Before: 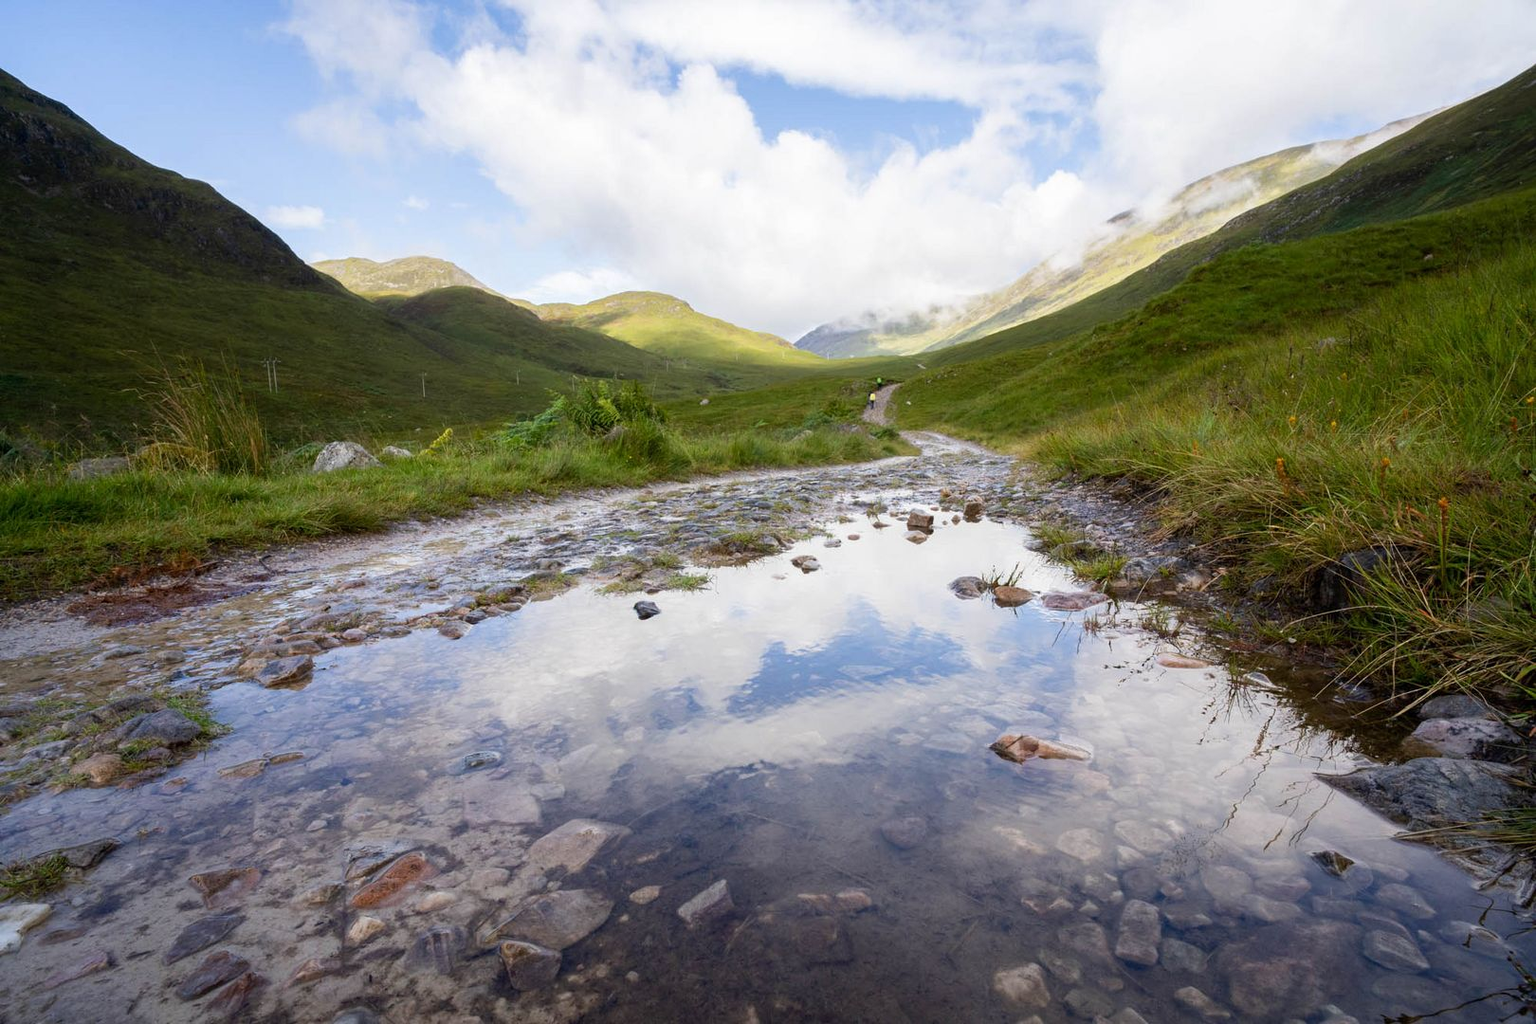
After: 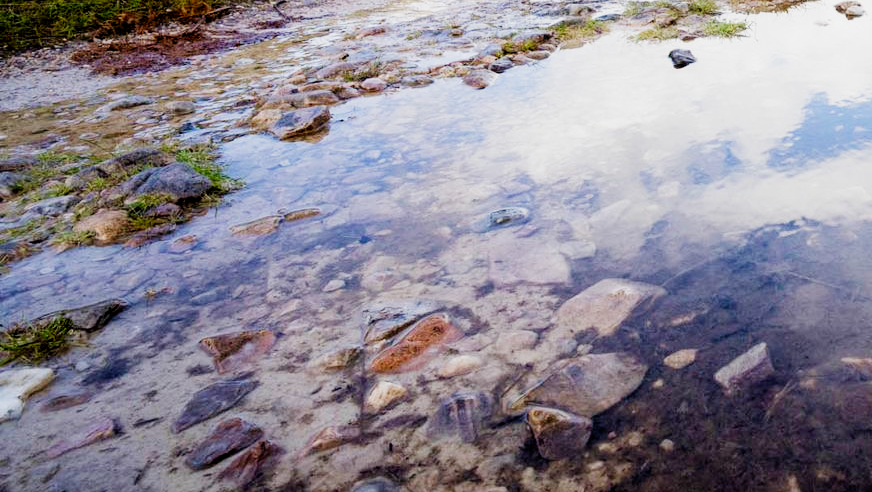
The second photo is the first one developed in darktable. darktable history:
exposure: black level correction 0, exposure 0.701 EV, compensate highlight preservation false
filmic rgb: black relative exposure -5.13 EV, white relative exposure 3.98 EV, hardness 2.9, contrast 1.296, preserve chrominance no, color science v4 (2020), contrast in shadows soft
crop and rotate: top 54.217%, right 46.135%, bottom 0.171%
velvia: on, module defaults
